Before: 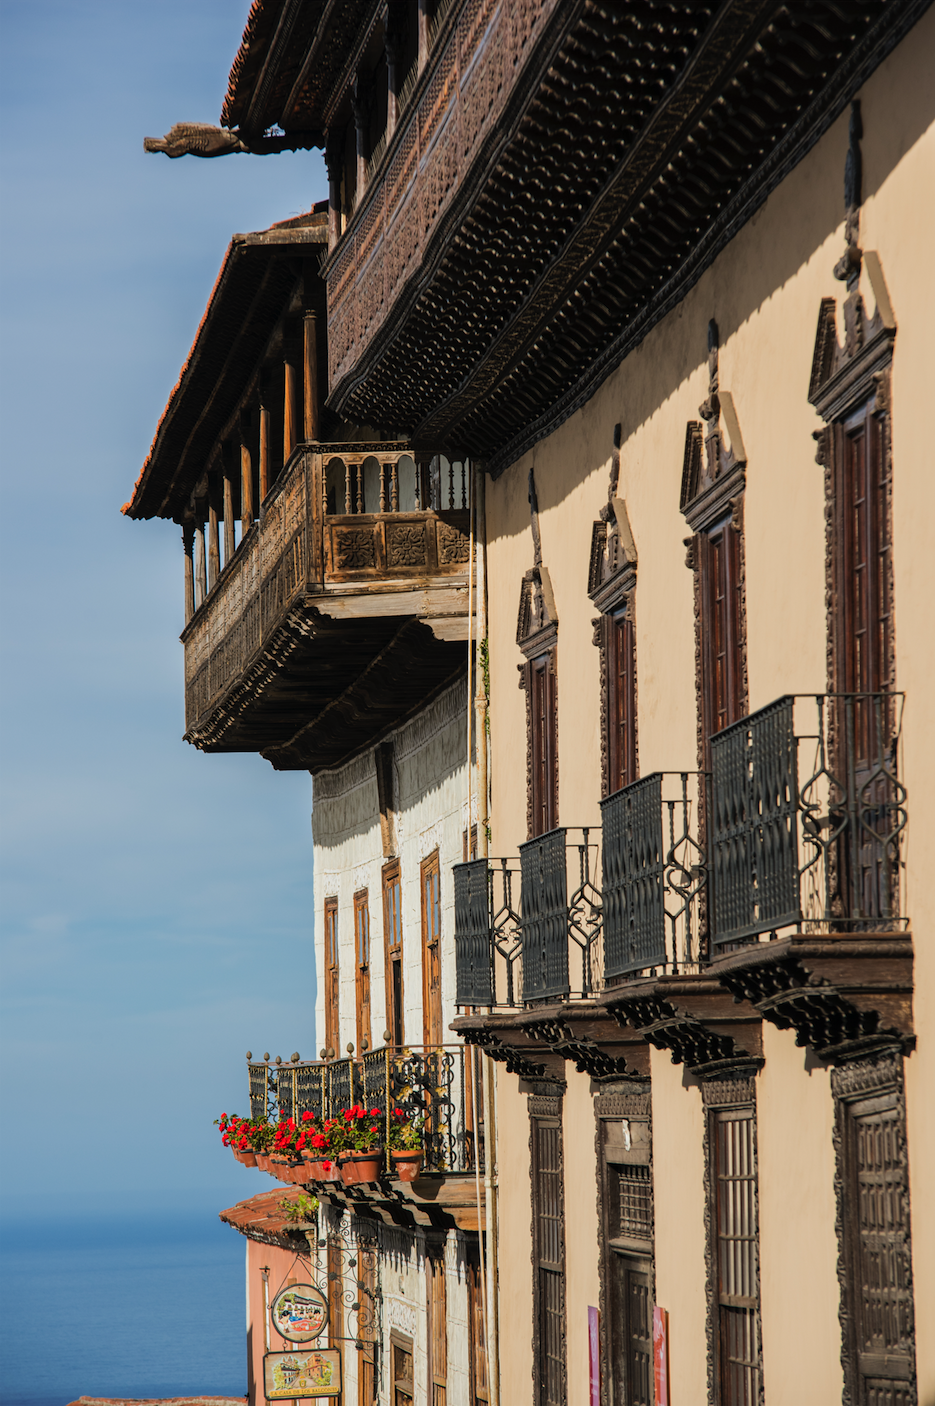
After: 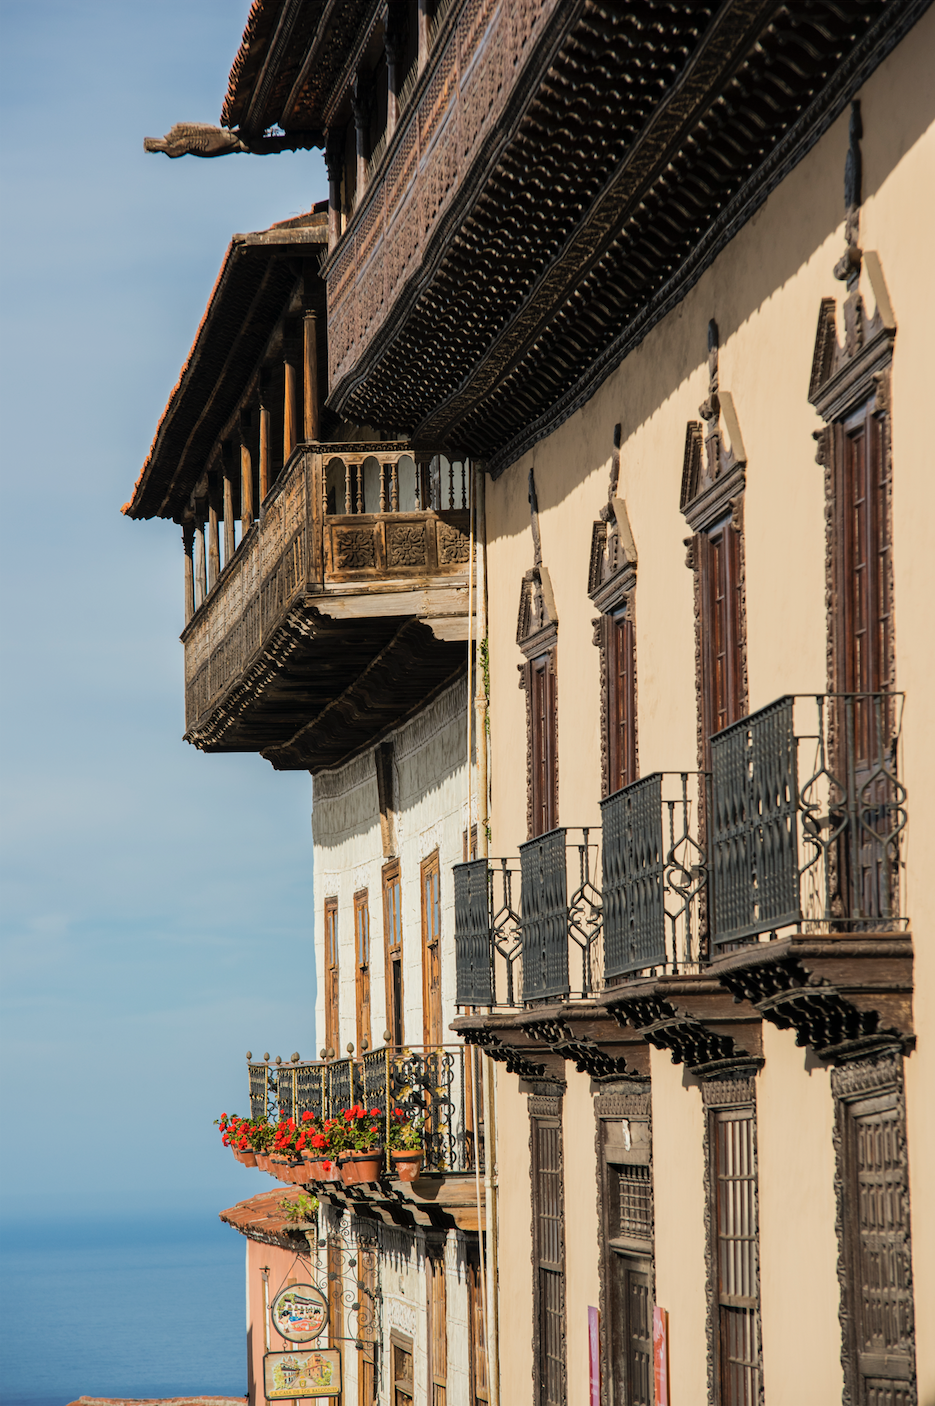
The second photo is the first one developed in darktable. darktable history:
color correction: highlights b* 2.95
